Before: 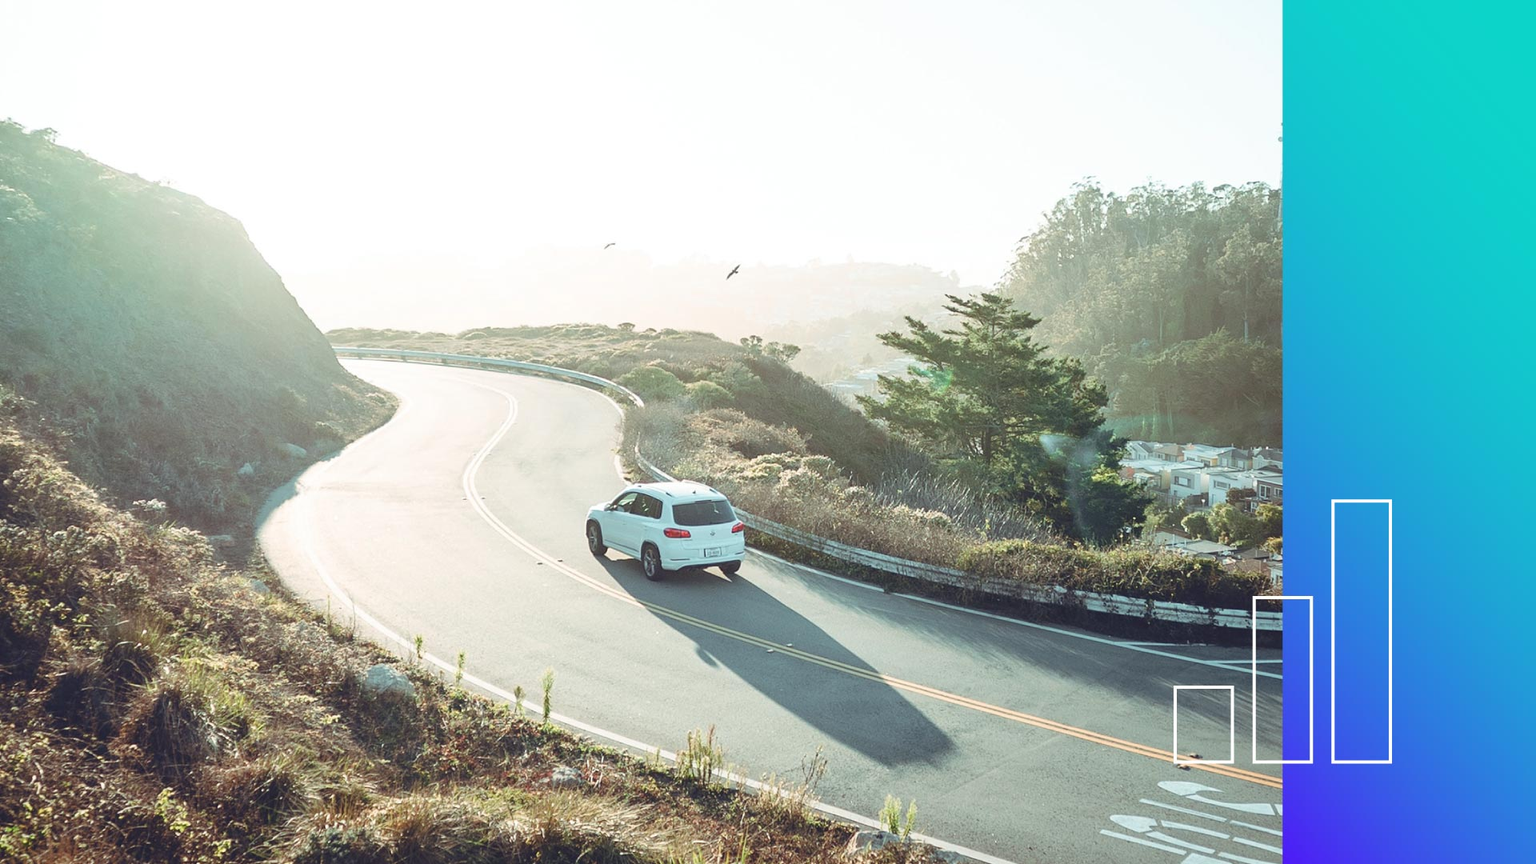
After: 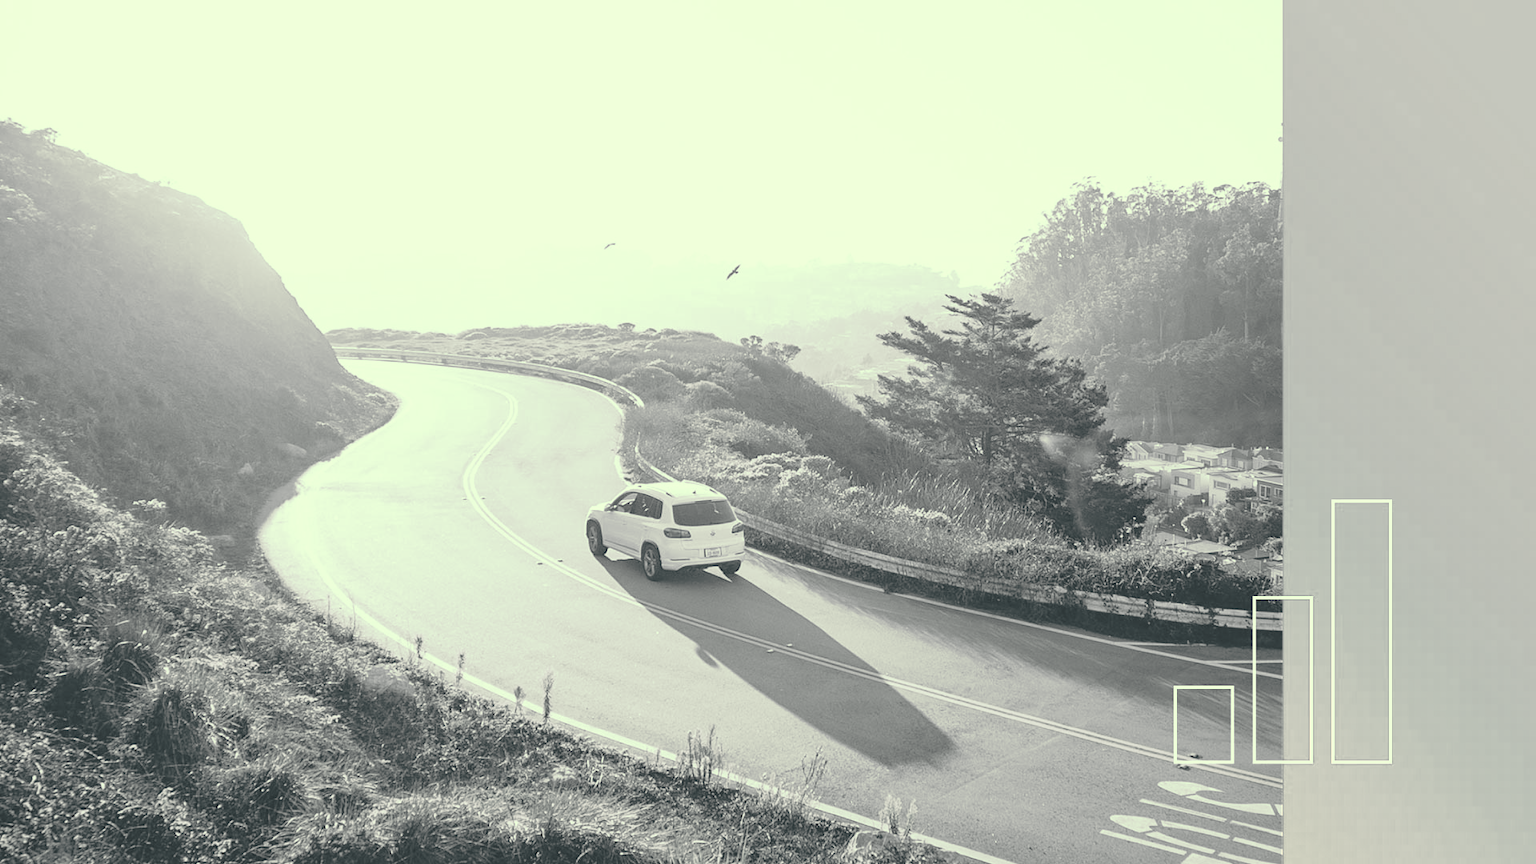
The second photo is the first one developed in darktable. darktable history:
tone curve: curves: ch0 [(0, 0) (0.003, 0.128) (0.011, 0.133) (0.025, 0.133) (0.044, 0.141) (0.069, 0.152) (0.1, 0.169) (0.136, 0.201) (0.177, 0.239) (0.224, 0.294) (0.277, 0.358) (0.335, 0.428) (0.399, 0.488) (0.468, 0.55) (0.543, 0.611) (0.623, 0.678) (0.709, 0.755) (0.801, 0.843) (0.898, 0.91) (1, 1)], preserve colors none
color look up table: target L [84.73, 78.68, 80.44, 75.52, 76.25, 58.61, 53.35, 39.88, 40.71, 34.6, 26.8, 201.81, 84.73, 80.52, 64.75, 64.35, 61.16, 68.2, 54.32, 41.25, 41.99, 42.37, 25.08, 7.15, 98.87, 100.9, 90.09, 78.8, 87.3, 76.35, 90.61, 71.86, 70.45, 89.02, 69.61, 84.73, 47.65, 55.53, 34.09, 40.83, 20.74, 6.954, 98.54, 87.49, 85.65, 77.08, 59.63, 58.32, 34.5], target a [-2.859, -2.985, -2.969, -2.655, -2.704, -3.042, -4.219, -2.76, -2.368, -1.503, -1.444, 0, -2.859, -2.797, -2.95, -3.11, -3.58, -2.809, -2.943, -1.833, -2.192, -2.33, -1.456, -4.958, -14.51, -2.62, -3.897, -2.381, -3.828, -2.204, -4.882, -2.665, -2.773, -2.604, -3.099, -2.859, -2.333, -2.718, -1.726, -1.806, -1.878, -5.94, -14.92, -2.932, -2.319, -2.198, -3.551, -2.511, -1.933], target b [8.274, 6.603, 6.6, 5.663, 5.639, 2.715, 2.439, -0.201, 0.441, -1.177, -0.511, -0.001, 8.274, 7.262, 3.454, 4.252, 3.559, 4.831, 1.822, 0, -0.144, 0.427, -0.551, -2.94, 22.71, 24.3, 11.41, 6.291, 9.396, 5.242, 12.22, 4.563, 4.147, 10.2, 4.025, 8.274, 0.435, 2.053, -0.033, 0.007, -0.601, -3.252, 22.76, 8.838, 7.453, 5.211, 3.096, 2.362, -0.7], num patches 49
